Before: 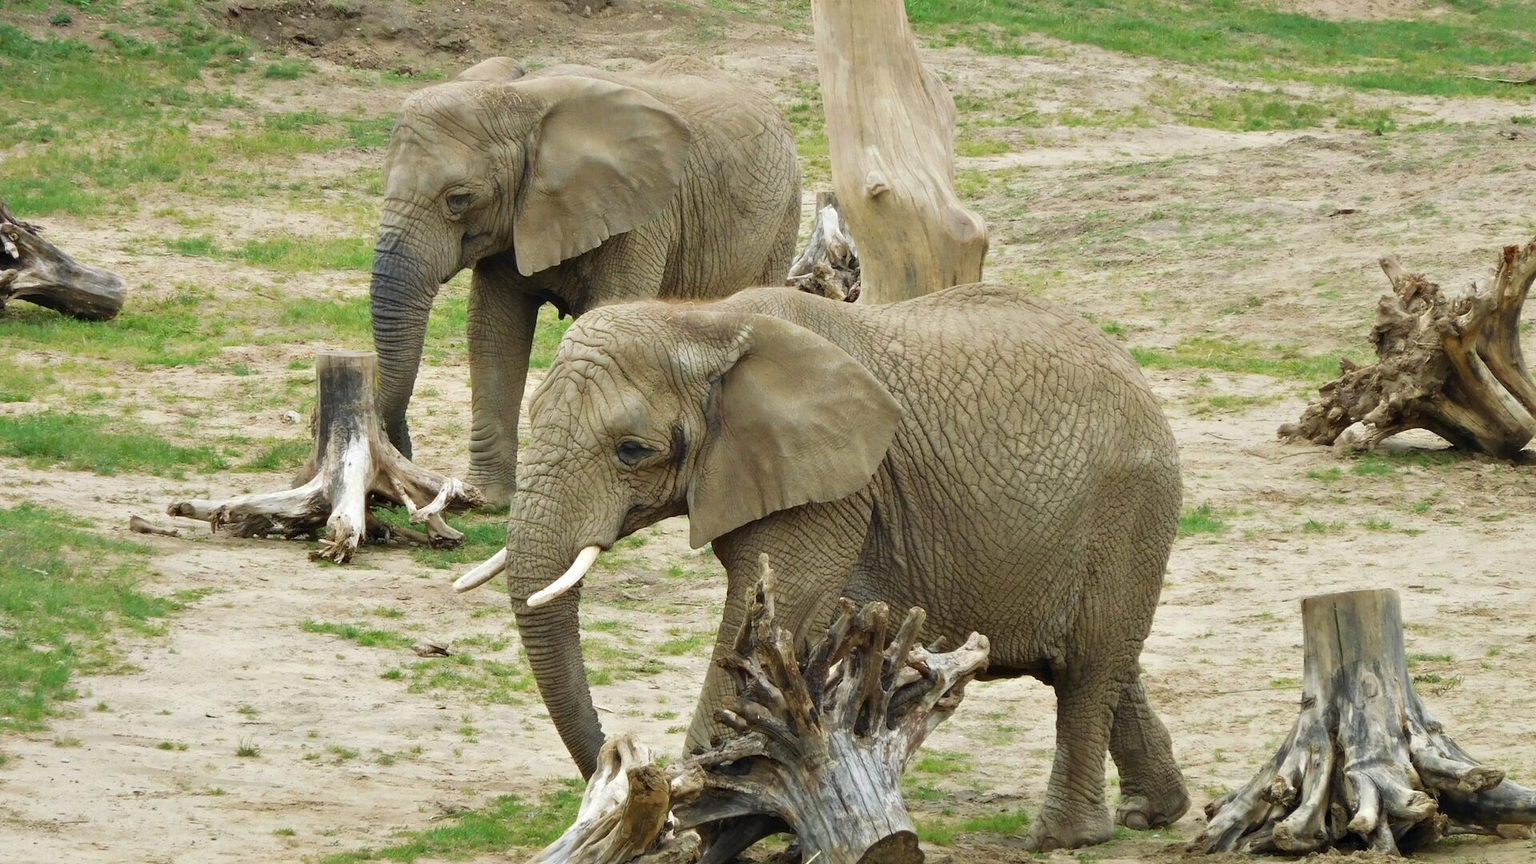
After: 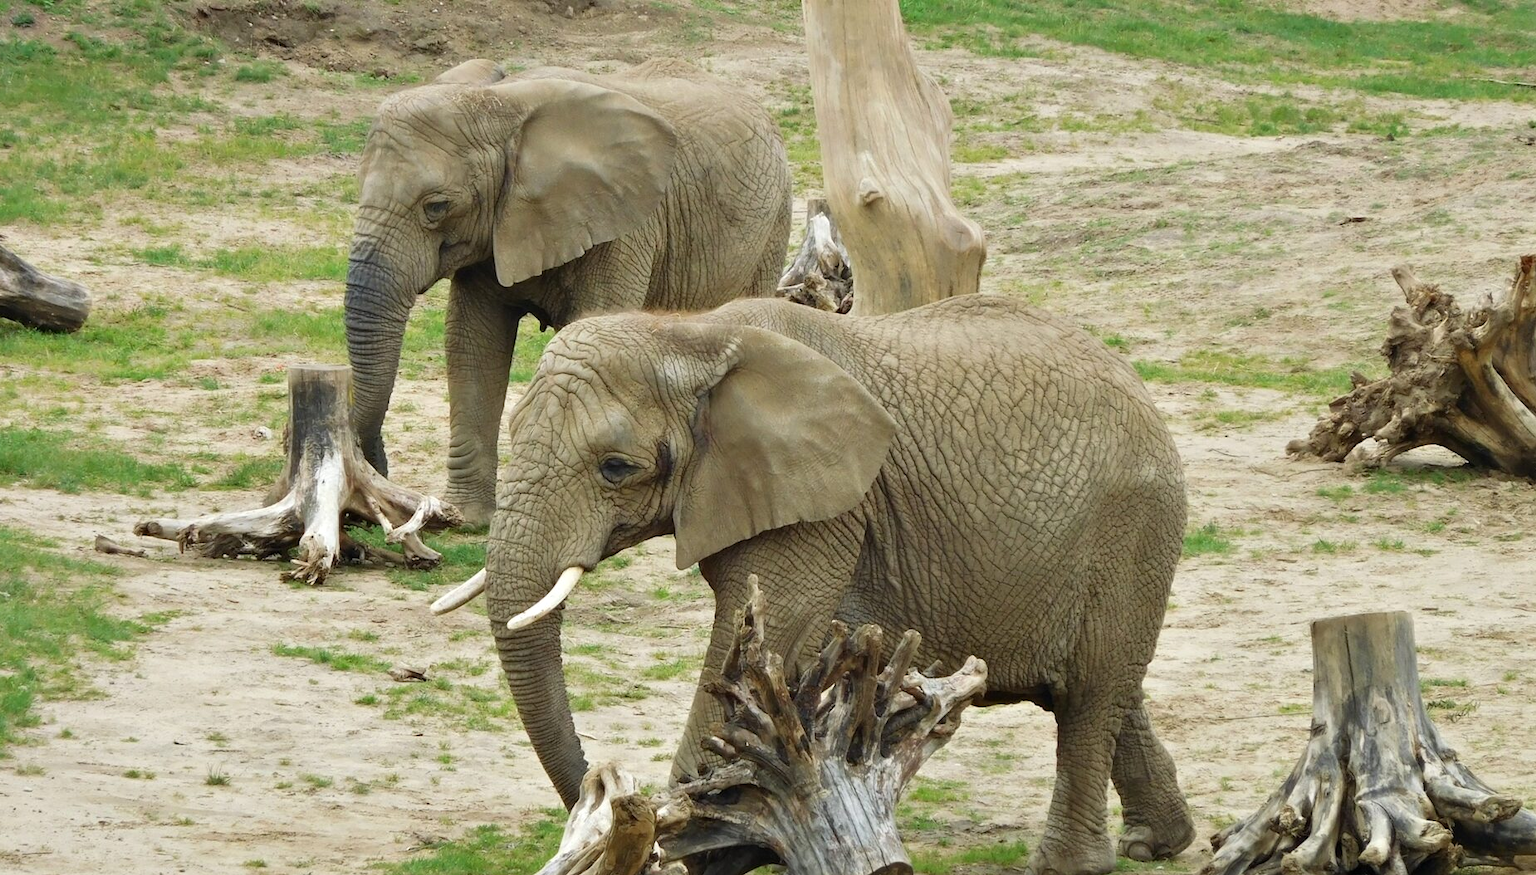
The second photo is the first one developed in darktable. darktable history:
crop and rotate: left 2.536%, right 1.107%, bottom 2.246%
tone equalizer: on, module defaults
